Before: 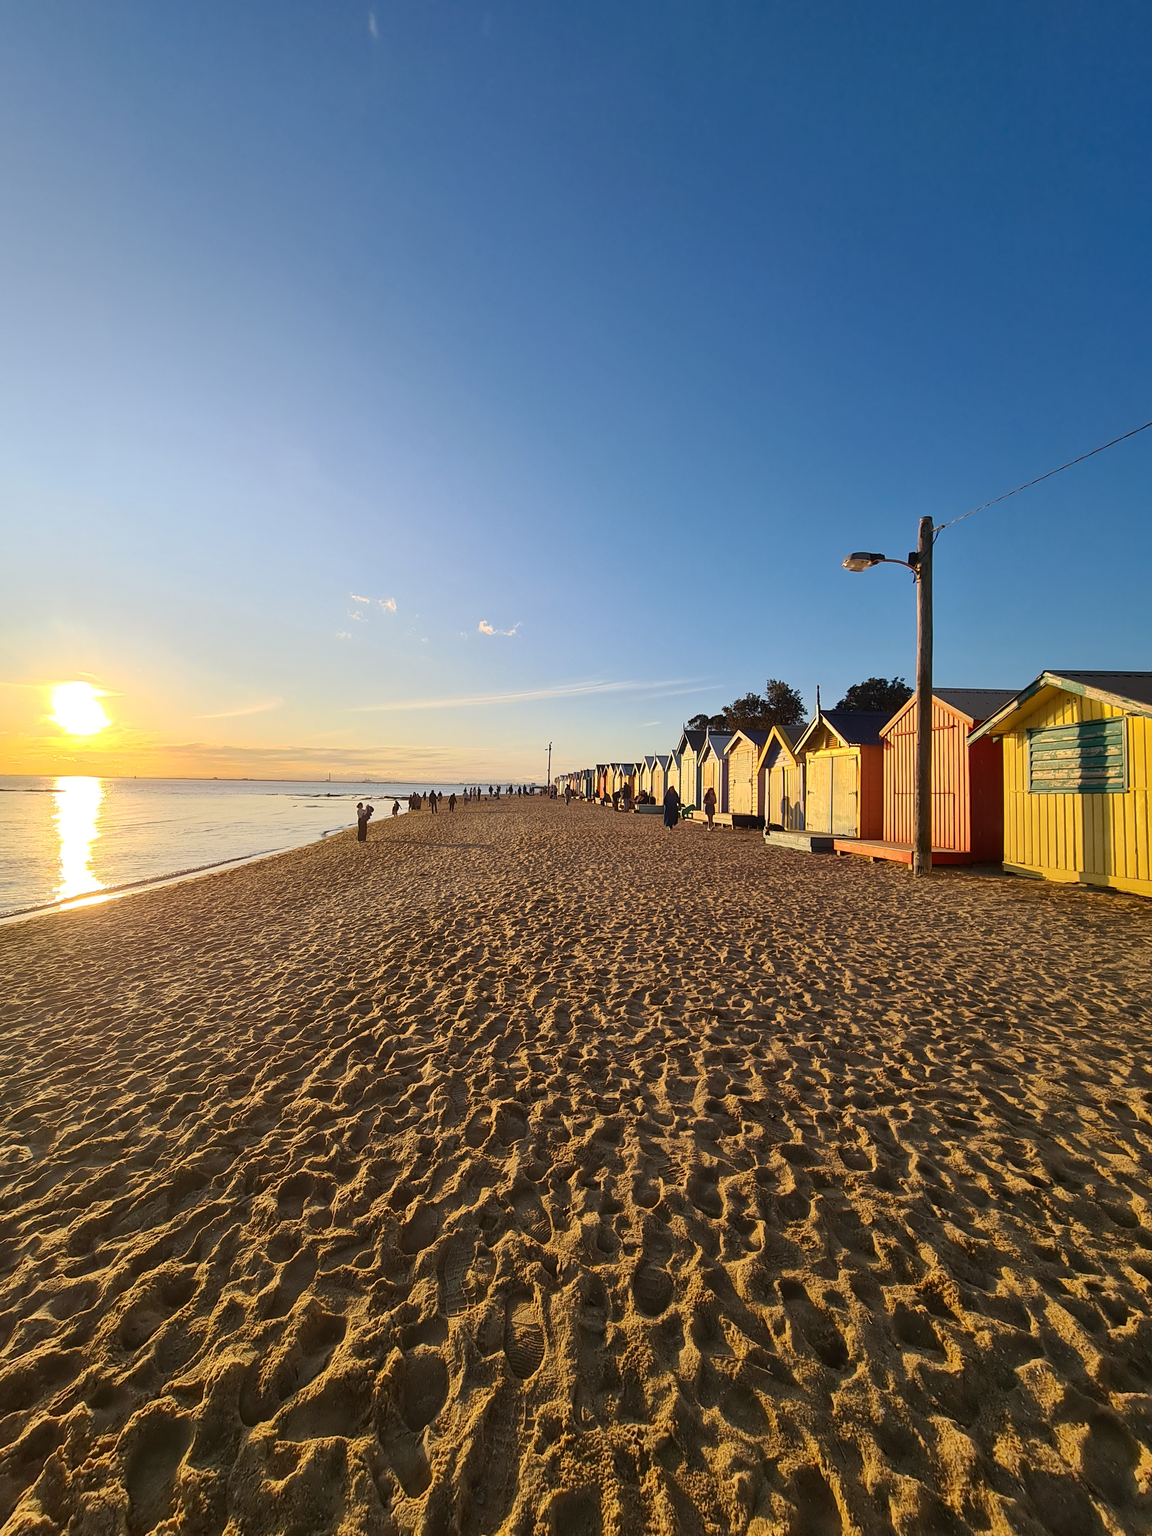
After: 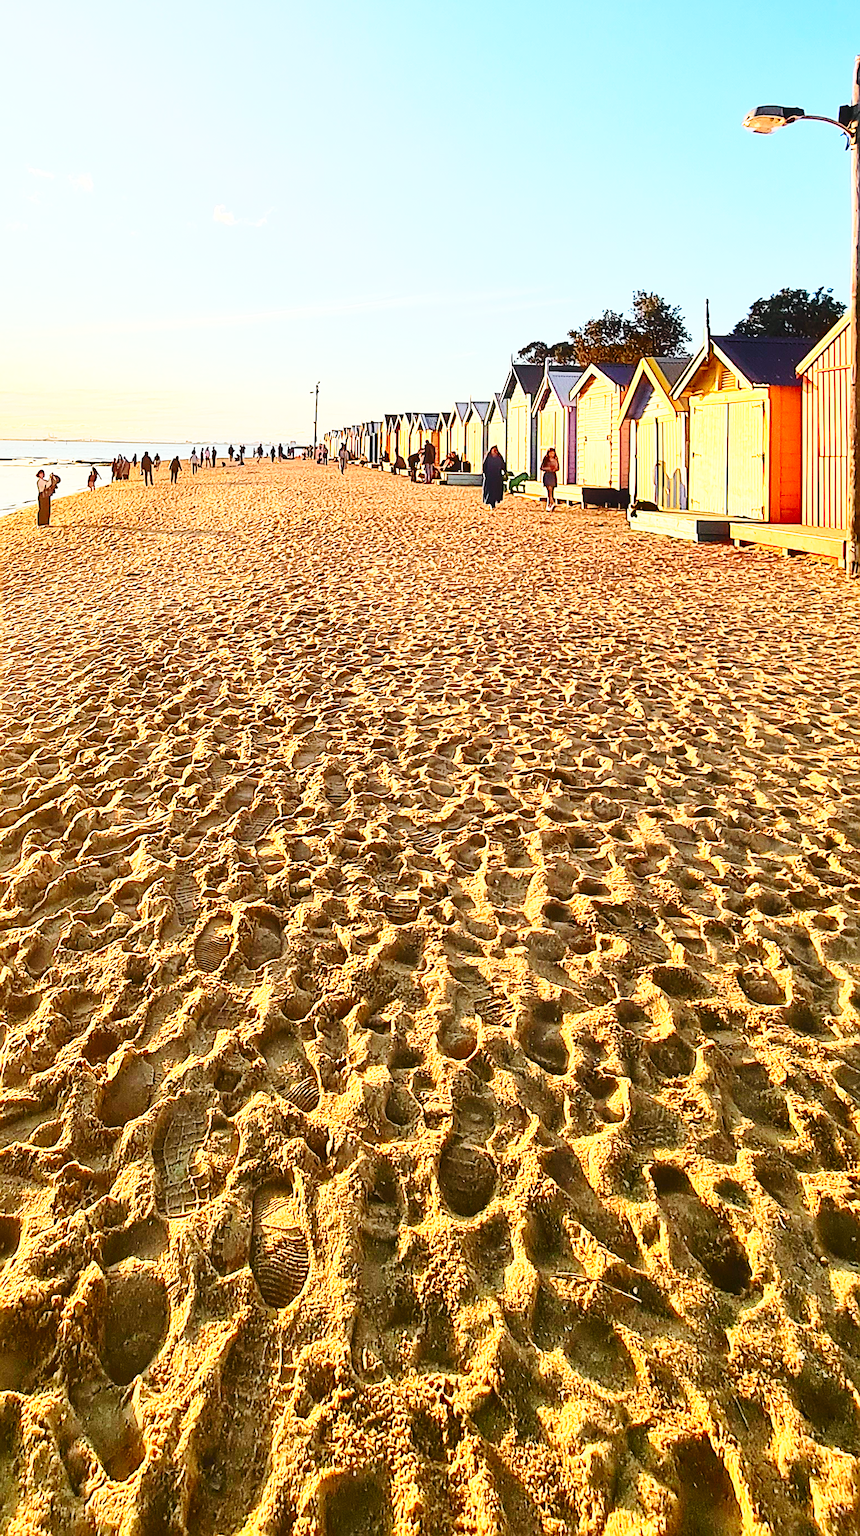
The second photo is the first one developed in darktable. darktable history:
color correction: highlights b* -0.032, saturation 1.09
sharpen: amount 0.558
crop and rotate: left 28.837%, top 31.252%, right 19.832%
tone curve: curves: ch0 [(0, 0.028) (0.037, 0.05) (0.123, 0.108) (0.19, 0.164) (0.269, 0.247) (0.475, 0.533) (0.595, 0.695) (0.718, 0.823) (0.855, 0.913) (1, 0.982)]; ch1 [(0, 0) (0.243, 0.245) (0.427, 0.41) (0.493, 0.481) (0.505, 0.502) (0.536, 0.545) (0.56, 0.582) (0.611, 0.644) (0.769, 0.807) (1, 1)]; ch2 [(0, 0) (0.249, 0.216) (0.349, 0.321) (0.424, 0.442) (0.476, 0.483) (0.498, 0.499) (0.517, 0.519) (0.532, 0.55) (0.569, 0.608) (0.614, 0.661) (0.706, 0.75) (0.808, 0.809) (0.991, 0.968)], color space Lab, independent channels, preserve colors none
exposure: black level correction 0, exposure 1.122 EV, compensate exposure bias true, compensate highlight preservation false
base curve: curves: ch0 [(0, 0) (0.028, 0.03) (0.121, 0.232) (0.46, 0.748) (0.859, 0.968) (1, 1)], preserve colors none
tone equalizer: on, module defaults
